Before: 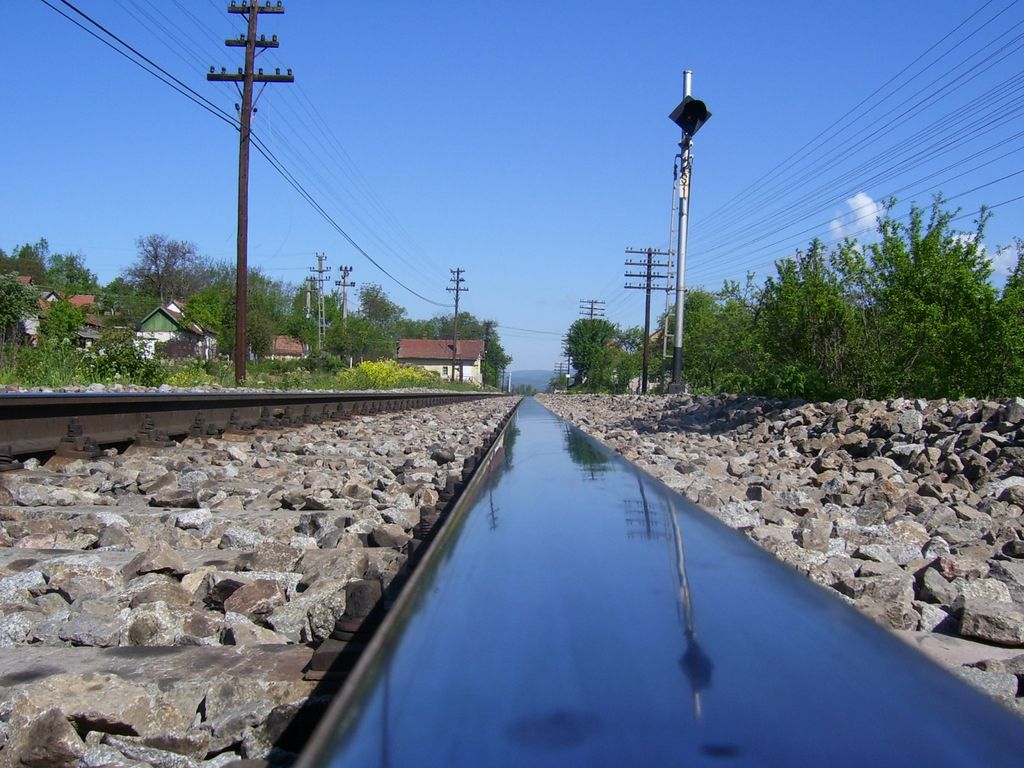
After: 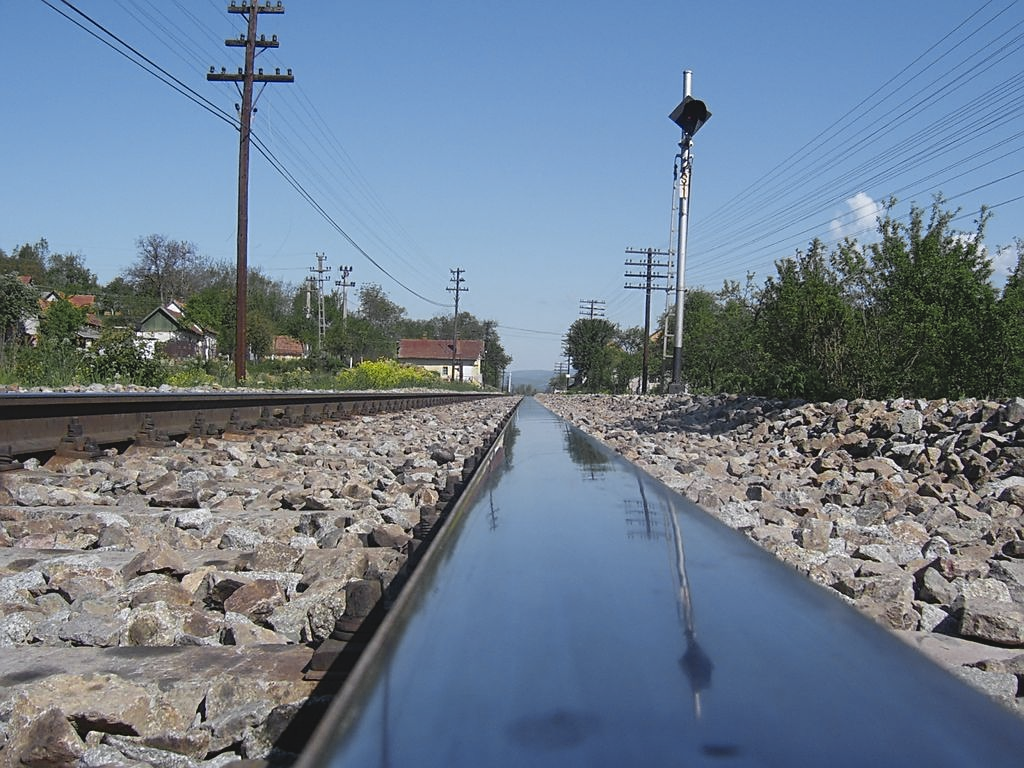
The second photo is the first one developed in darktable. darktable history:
sharpen: on, module defaults
color zones: curves: ch0 [(0.035, 0.242) (0.25, 0.5) (0.384, 0.214) (0.488, 0.255) (0.75, 0.5)]; ch1 [(0.063, 0.379) (0.25, 0.5) (0.354, 0.201) (0.489, 0.085) (0.729, 0.271)]; ch2 [(0.25, 0.5) (0.38, 0.517) (0.442, 0.51) (0.735, 0.456)]
contrast brightness saturation: contrast -0.103, brightness 0.05, saturation 0.08
